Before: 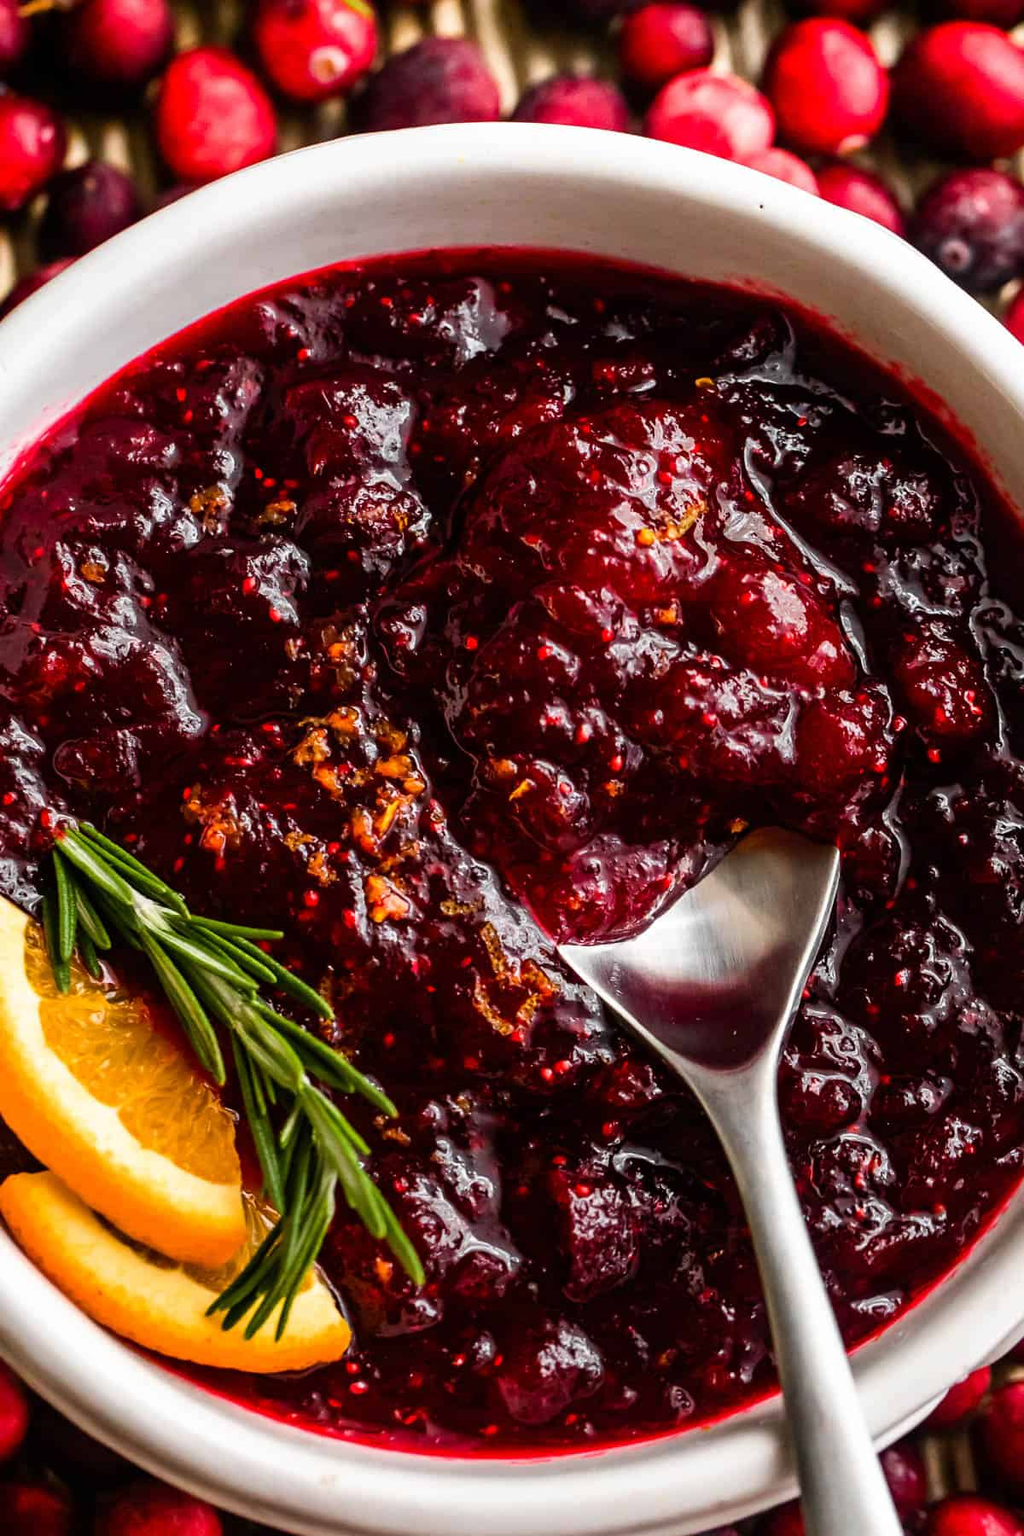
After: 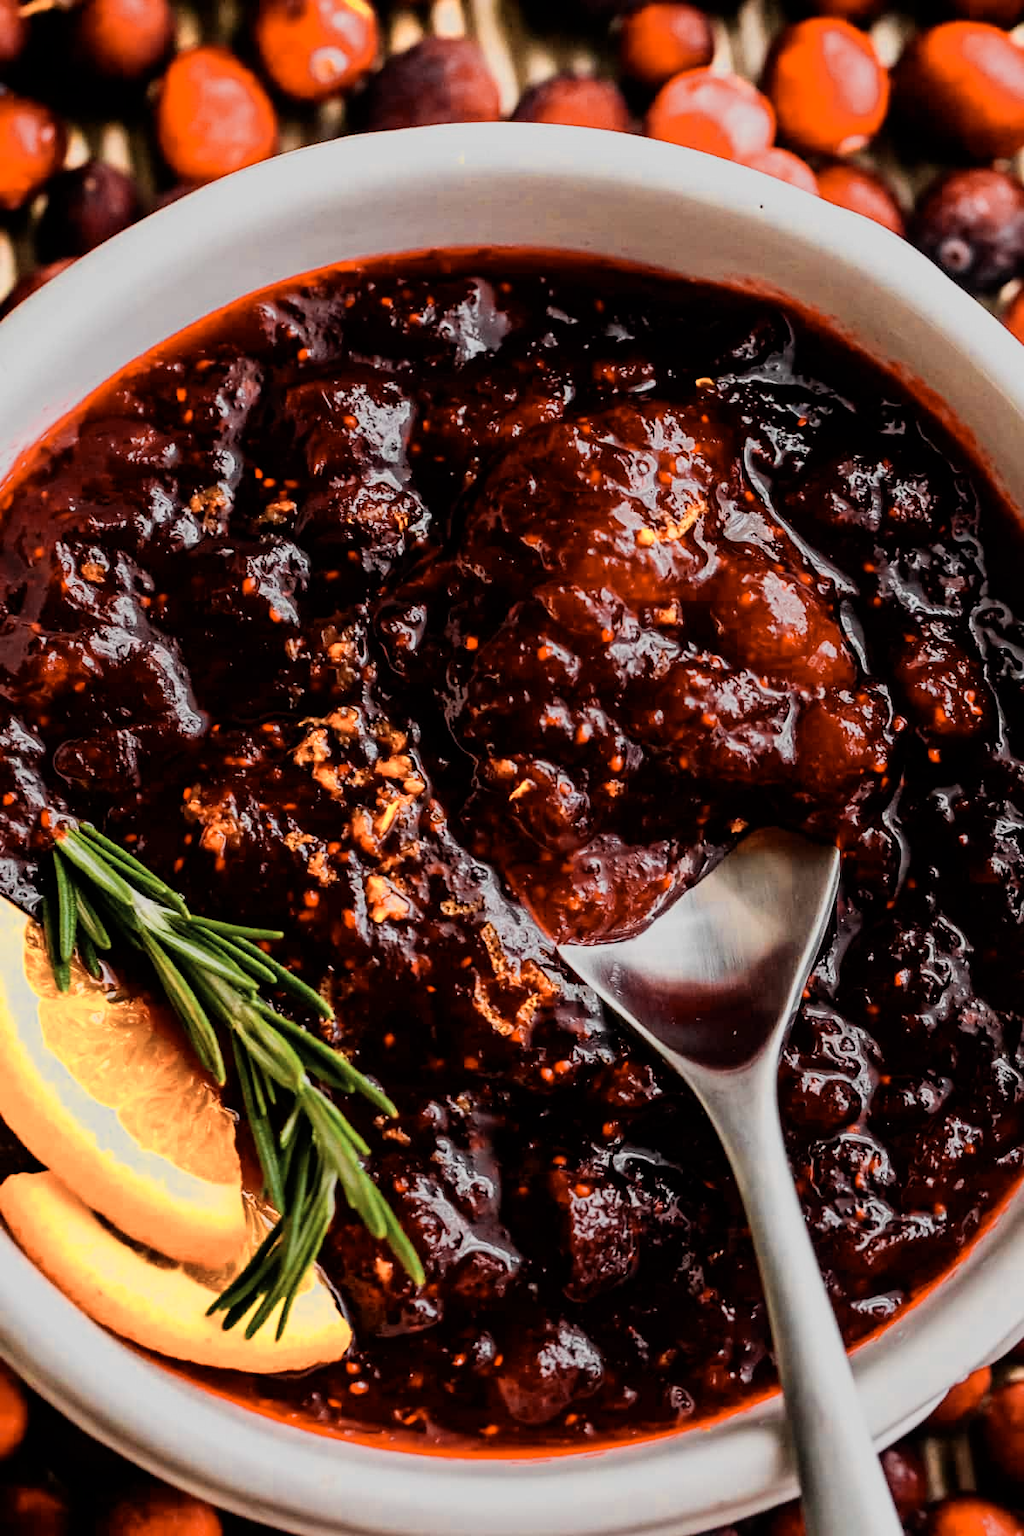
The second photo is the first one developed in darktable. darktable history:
filmic rgb: black relative exposure -7.65 EV, white relative exposure 4.56 EV, hardness 3.61
color zones: curves: ch0 [(0.018, 0.548) (0.197, 0.654) (0.425, 0.447) (0.605, 0.658) (0.732, 0.579)]; ch1 [(0.105, 0.531) (0.224, 0.531) (0.386, 0.39) (0.618, 0.456) (0.732, 0.456) (0.956, 0.421)]; ch2 [(0.039, 0.583) (0.215, 0.465) (0.399, 0.544) (0.465, 0.548) (0.614, 0.447) (0.724, 0.43) (0.882, 0.623) (0.956, 0.632)]
